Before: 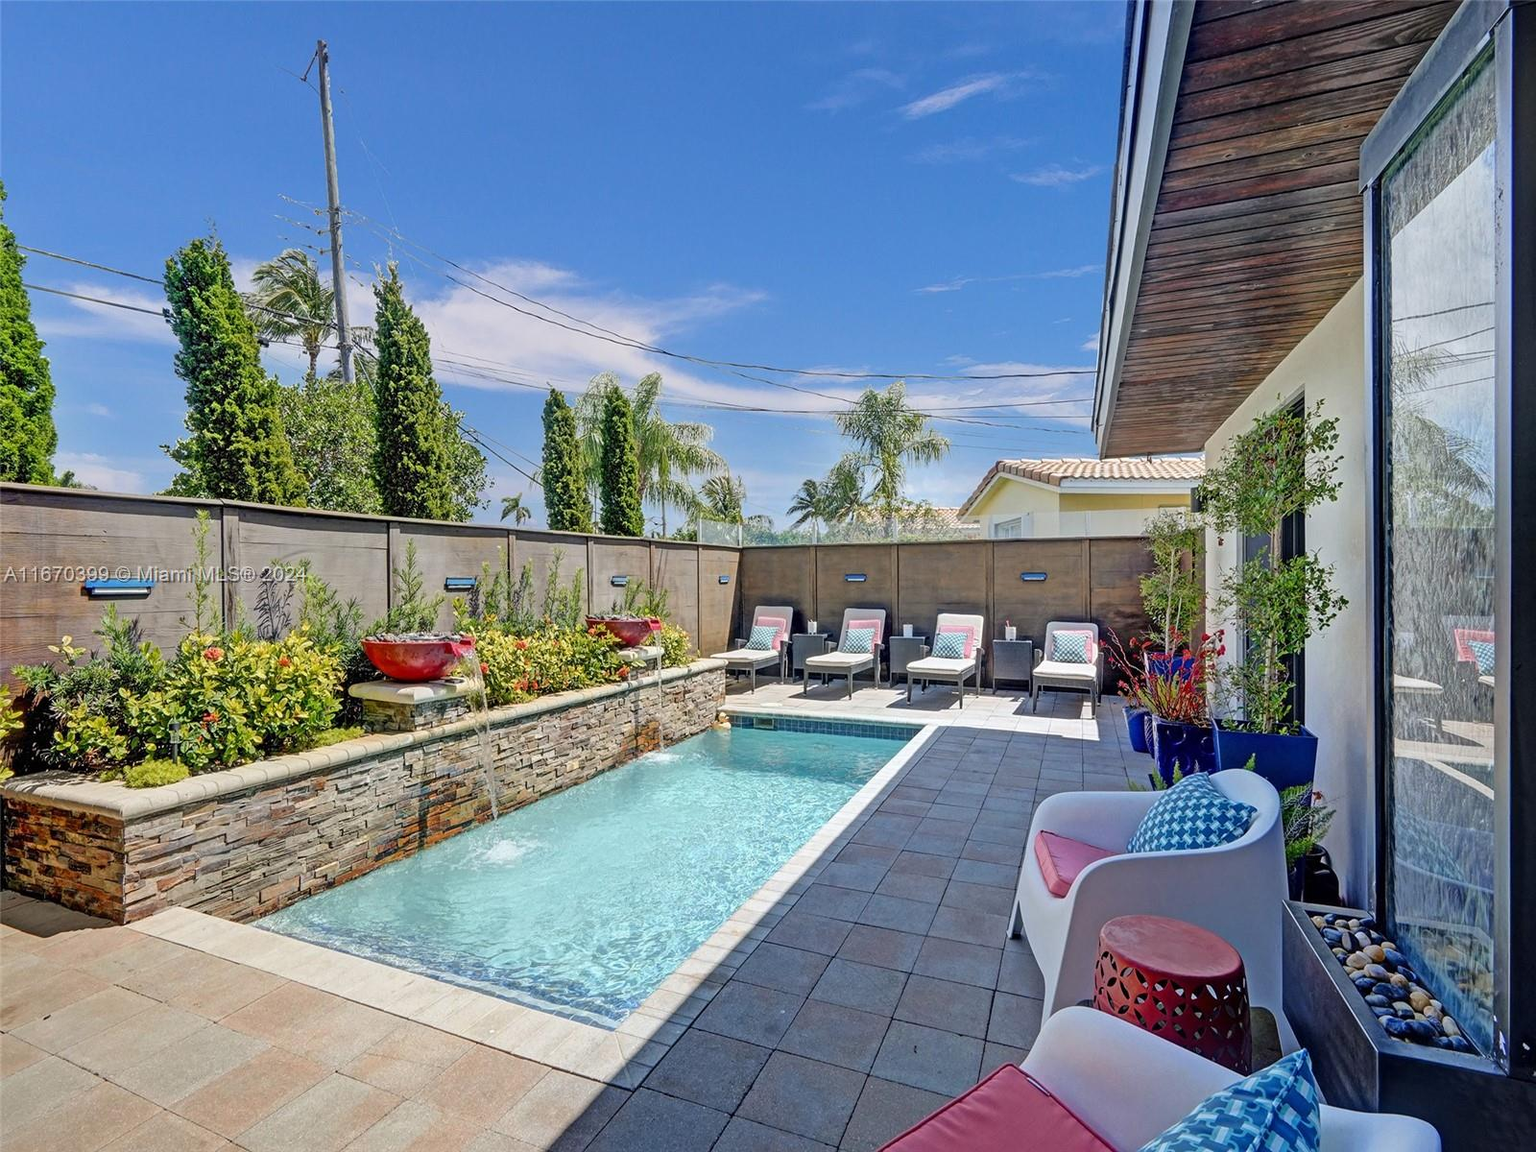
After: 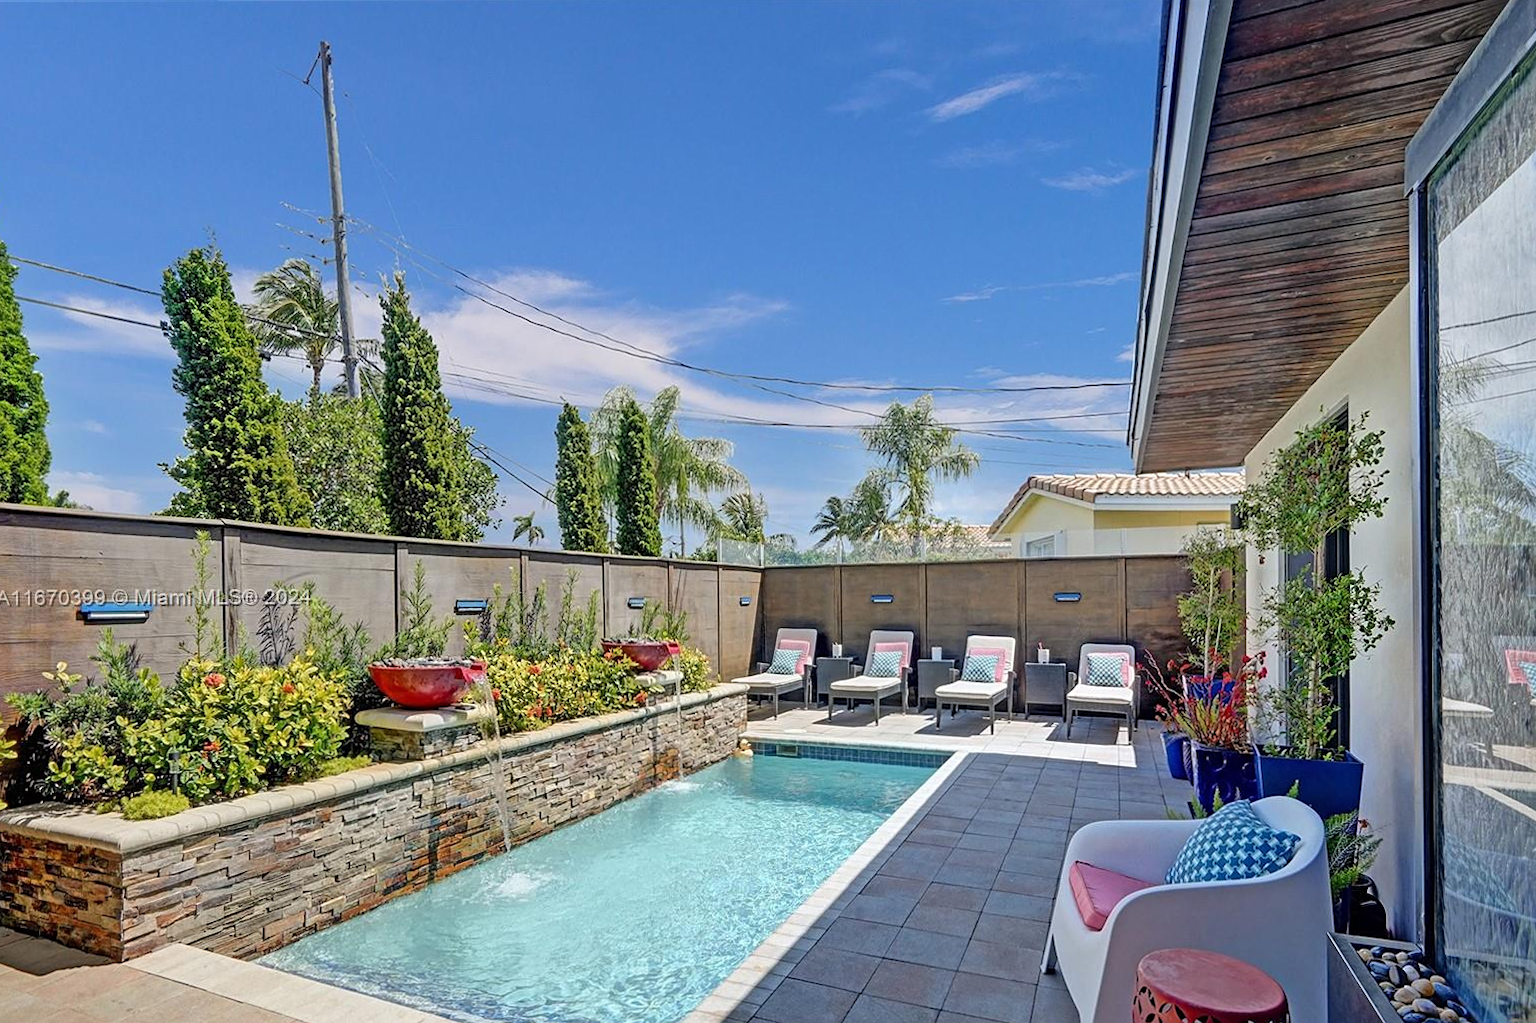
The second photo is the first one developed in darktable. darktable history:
crop and rotate: angle 0.2°, left 0.275%, right 3.127%, bottom 14.18%
sharpen: amount 0.2
